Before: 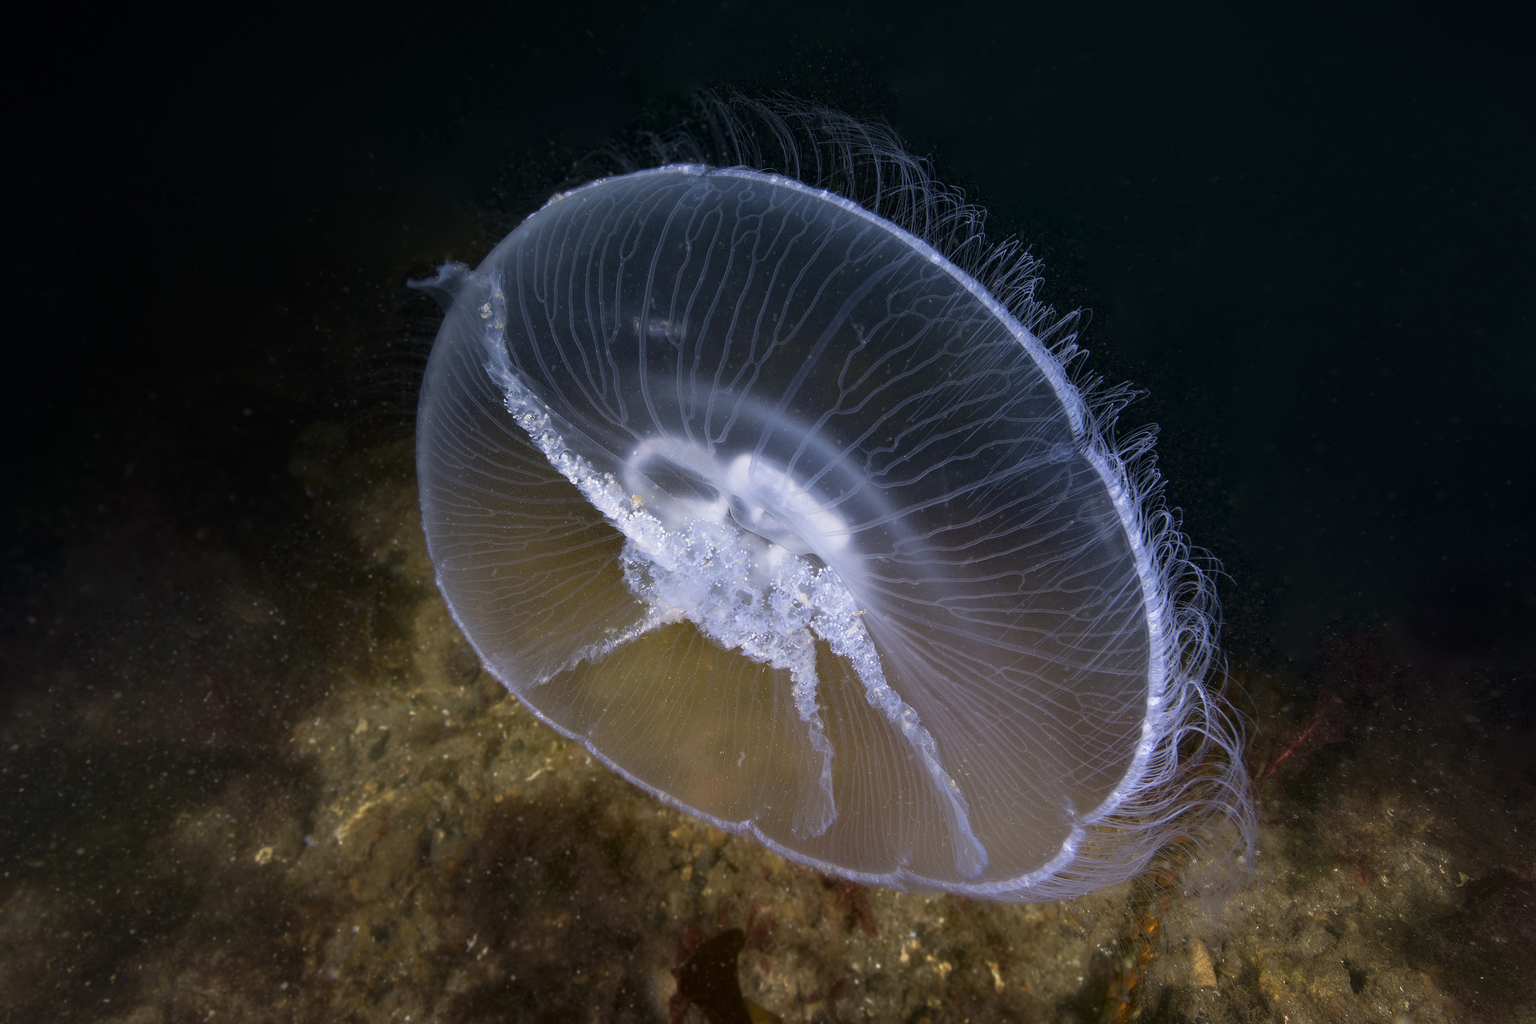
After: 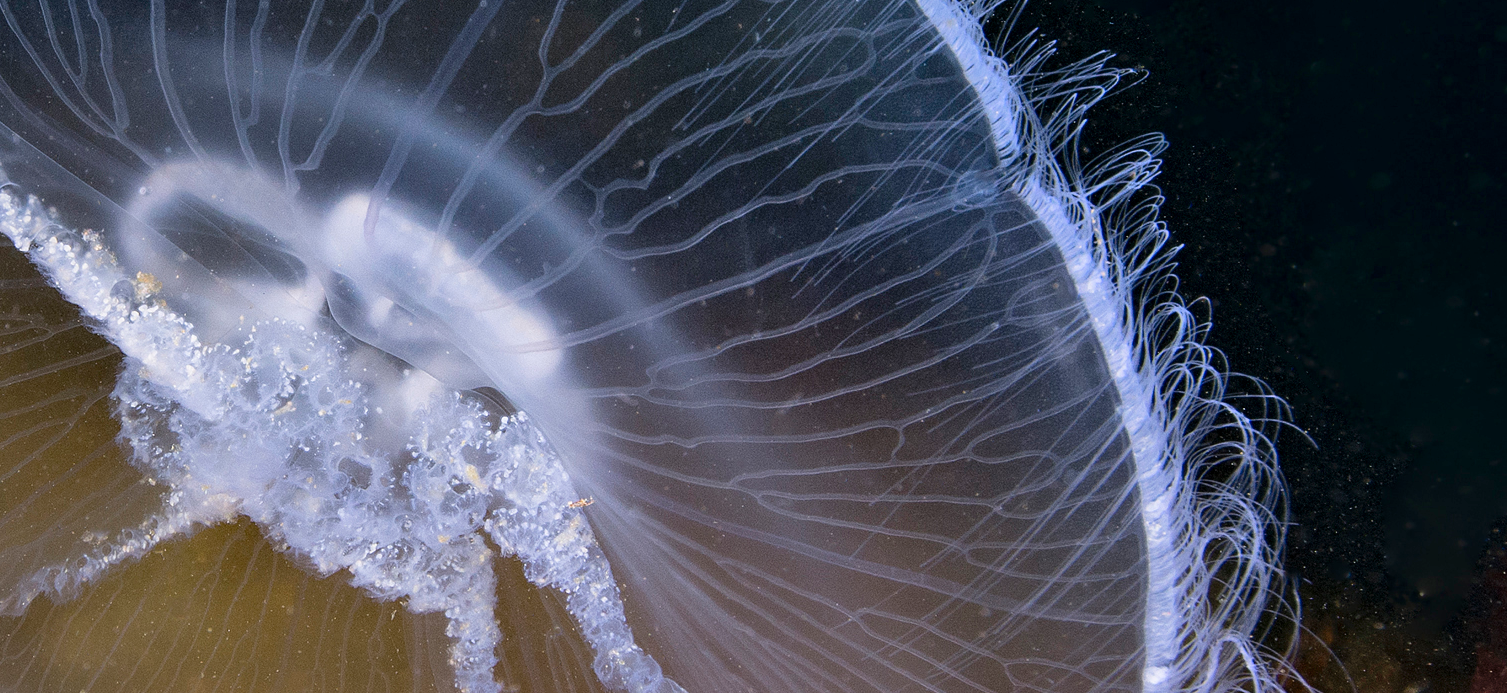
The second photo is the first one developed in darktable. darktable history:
shadows and highlights: soften with gaussian
crop: left 36.607%, top 34.735%, right 13.146%, bottom 30.611%
